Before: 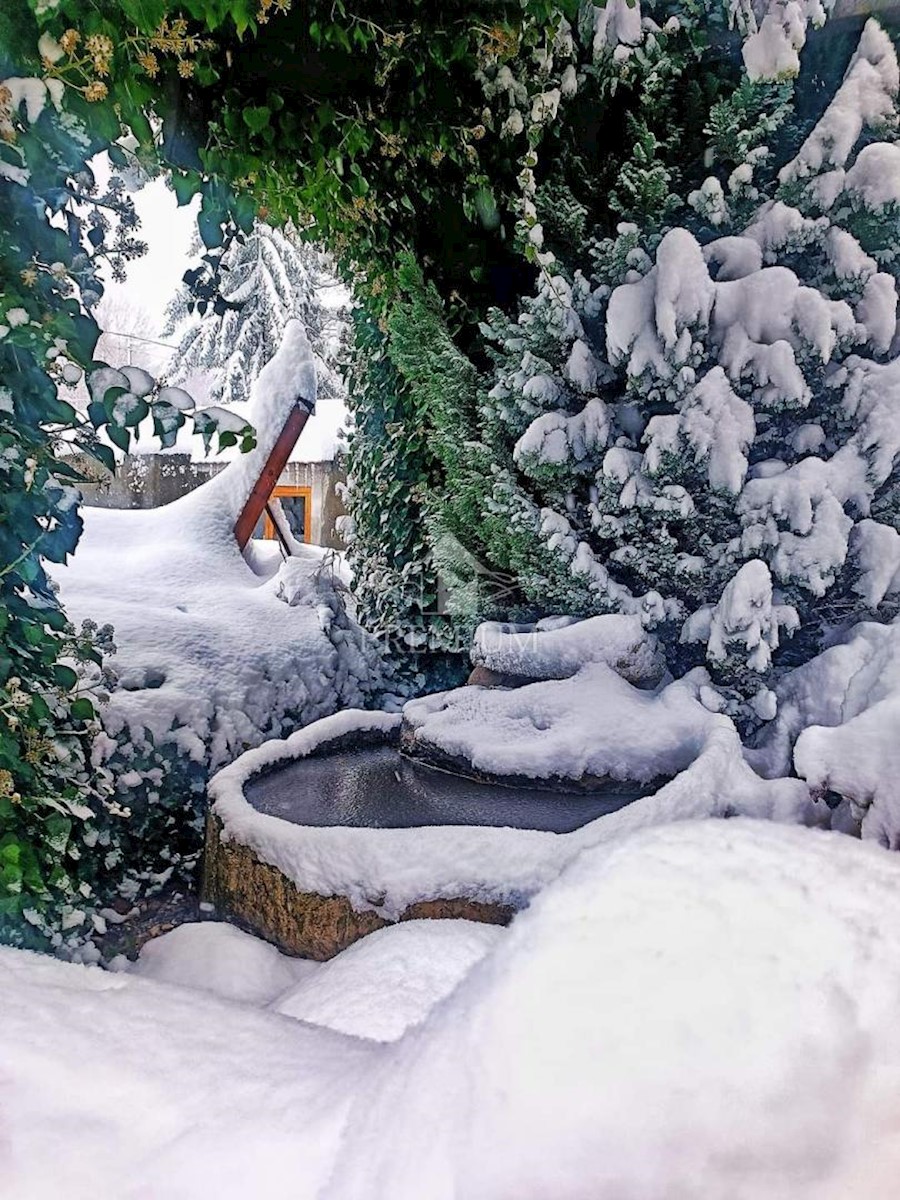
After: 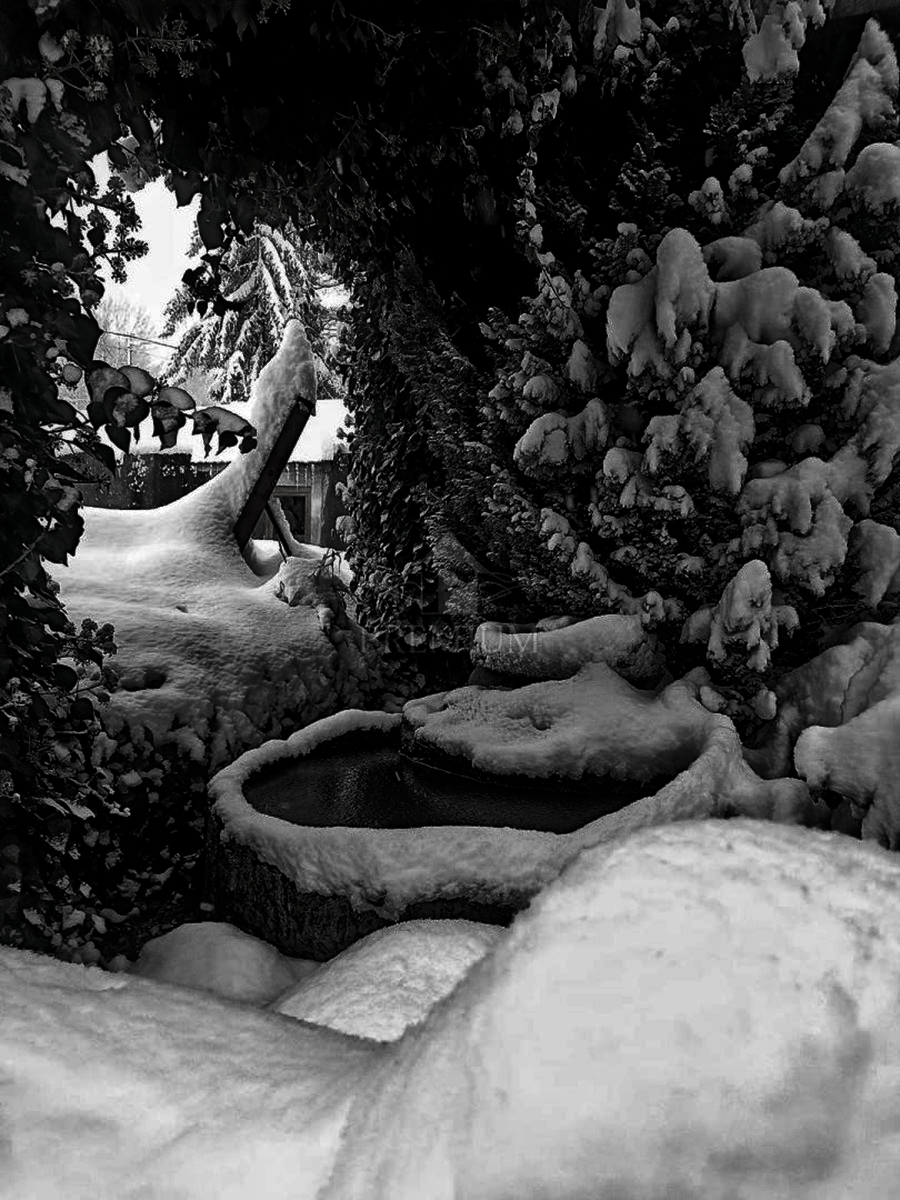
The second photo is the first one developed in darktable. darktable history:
tone equalizer: -8 EV -1.85 EV, -7 EV -1.16 EV, -6 EV -1.58 EV
contrast brightness saturation: contrast 0.018, brightness -1, saturation -0.982
